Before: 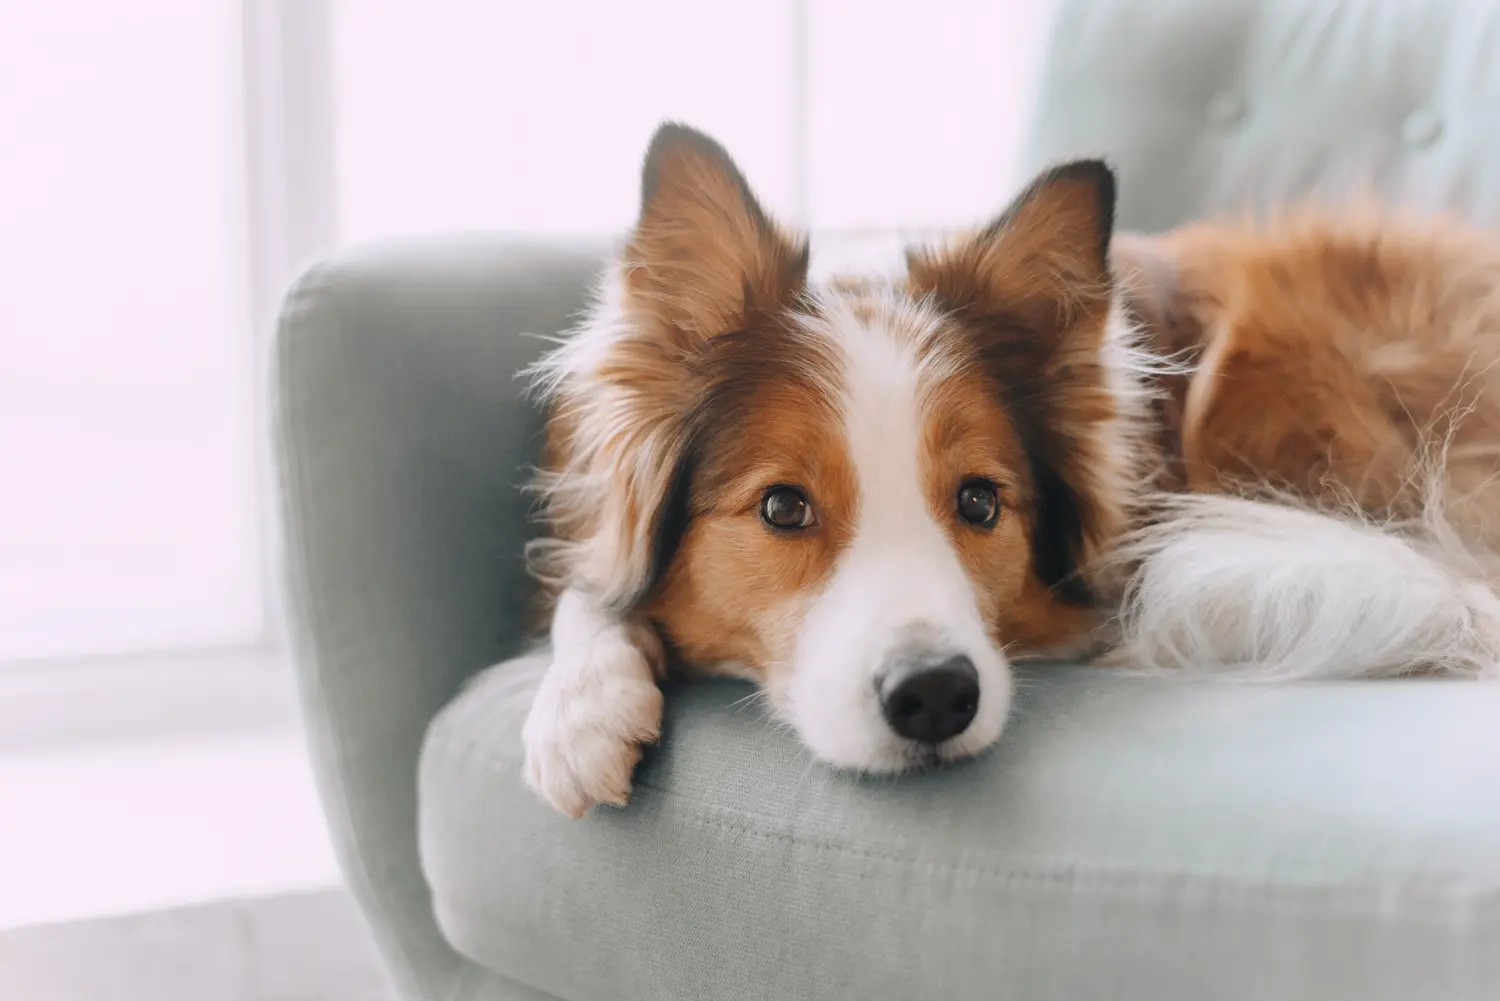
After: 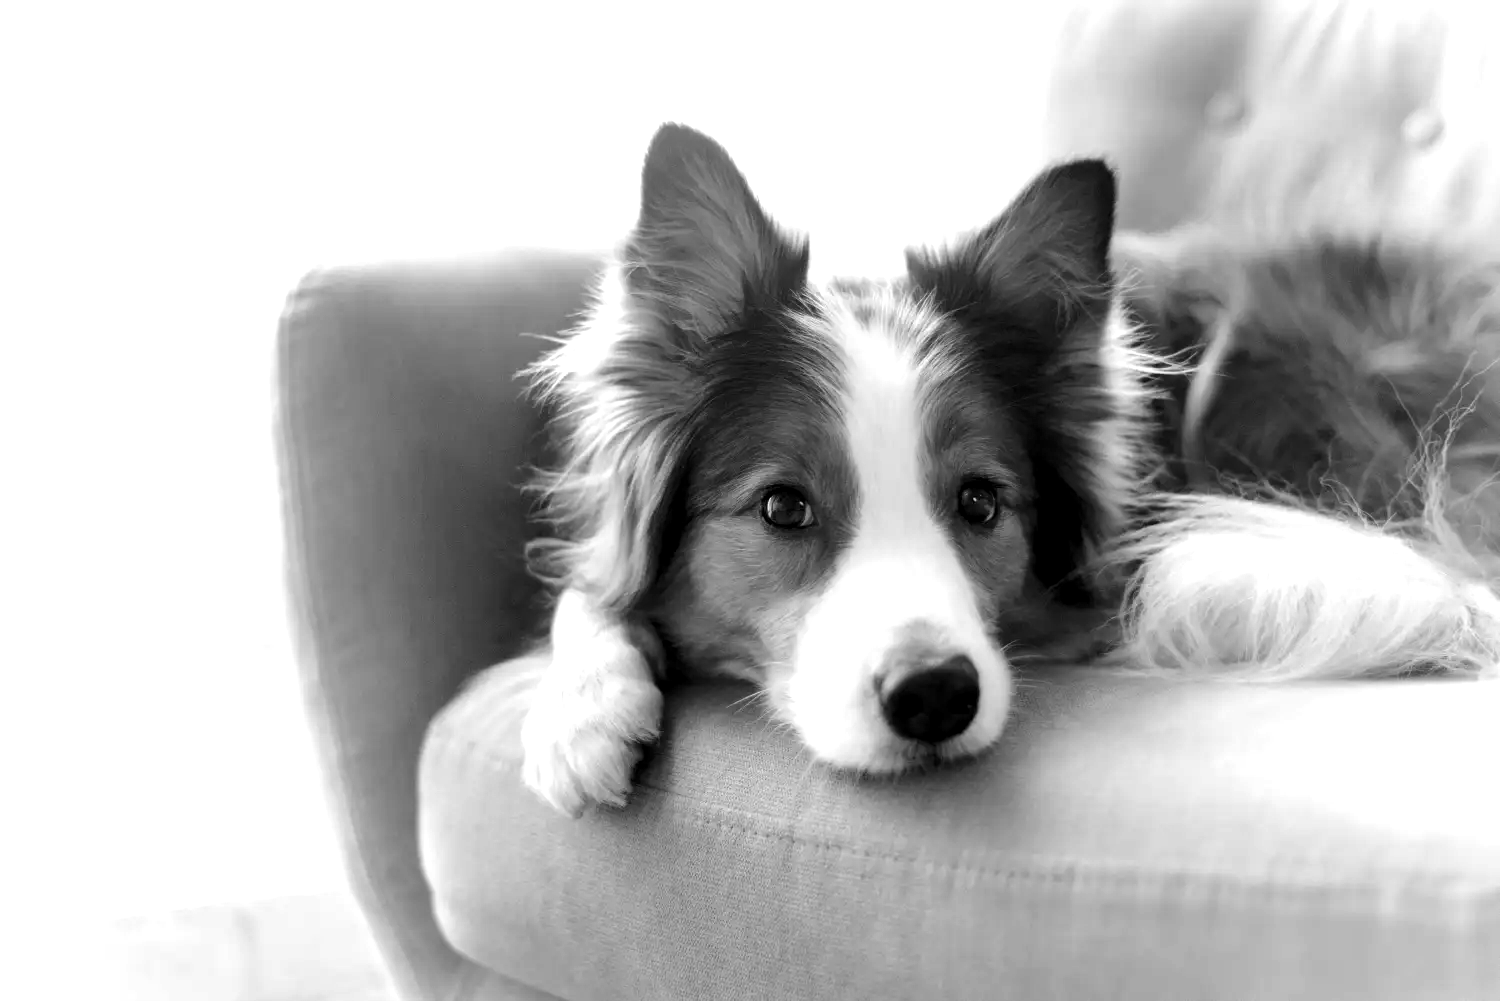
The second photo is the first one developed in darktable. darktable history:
exposure: compensate exposure bias true, compensate highlight preservation false
color calibration: output gray [0.18, 0.41, 0.41, 0], illuminant as shot in camera, x 0.379, y 0.398, temperature 4142.61 K
levels: levels [0.129, 0.519, 0.867]
